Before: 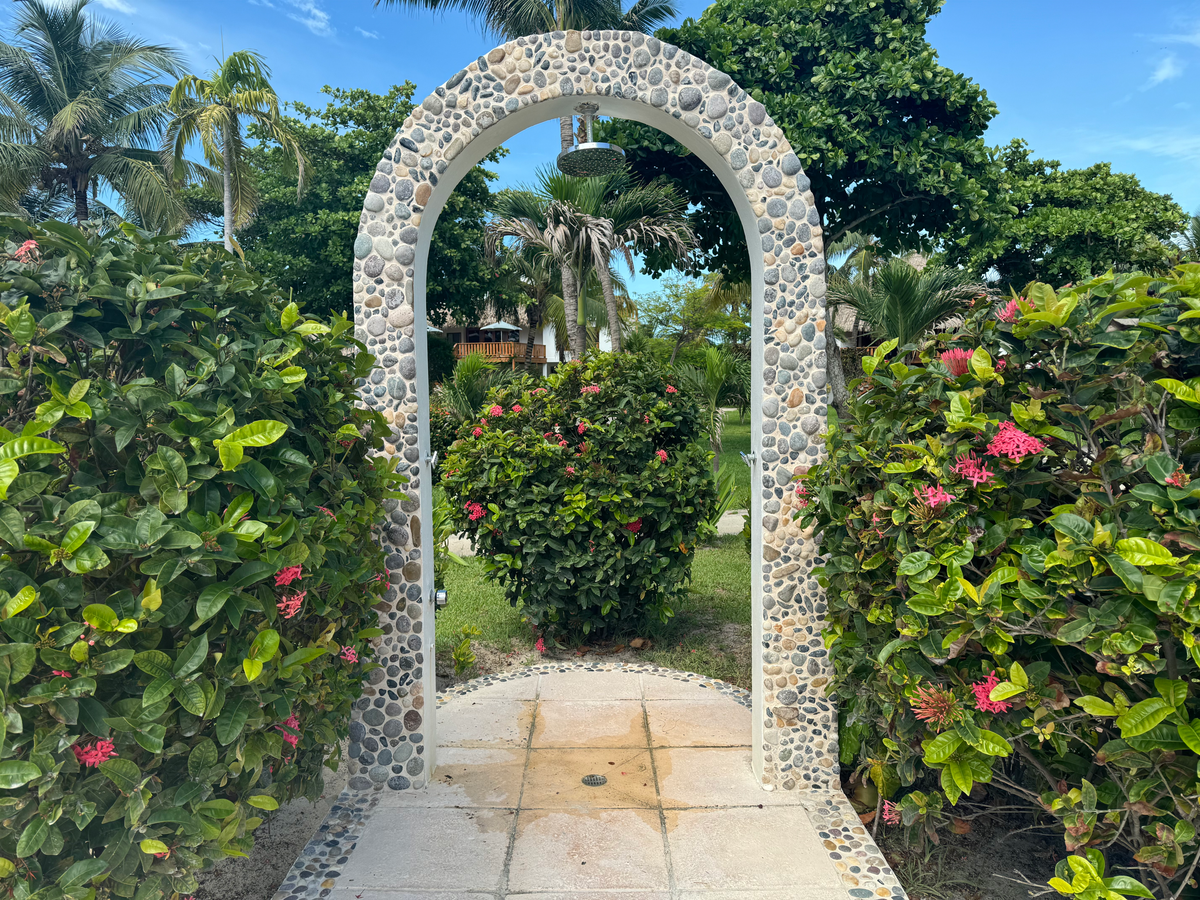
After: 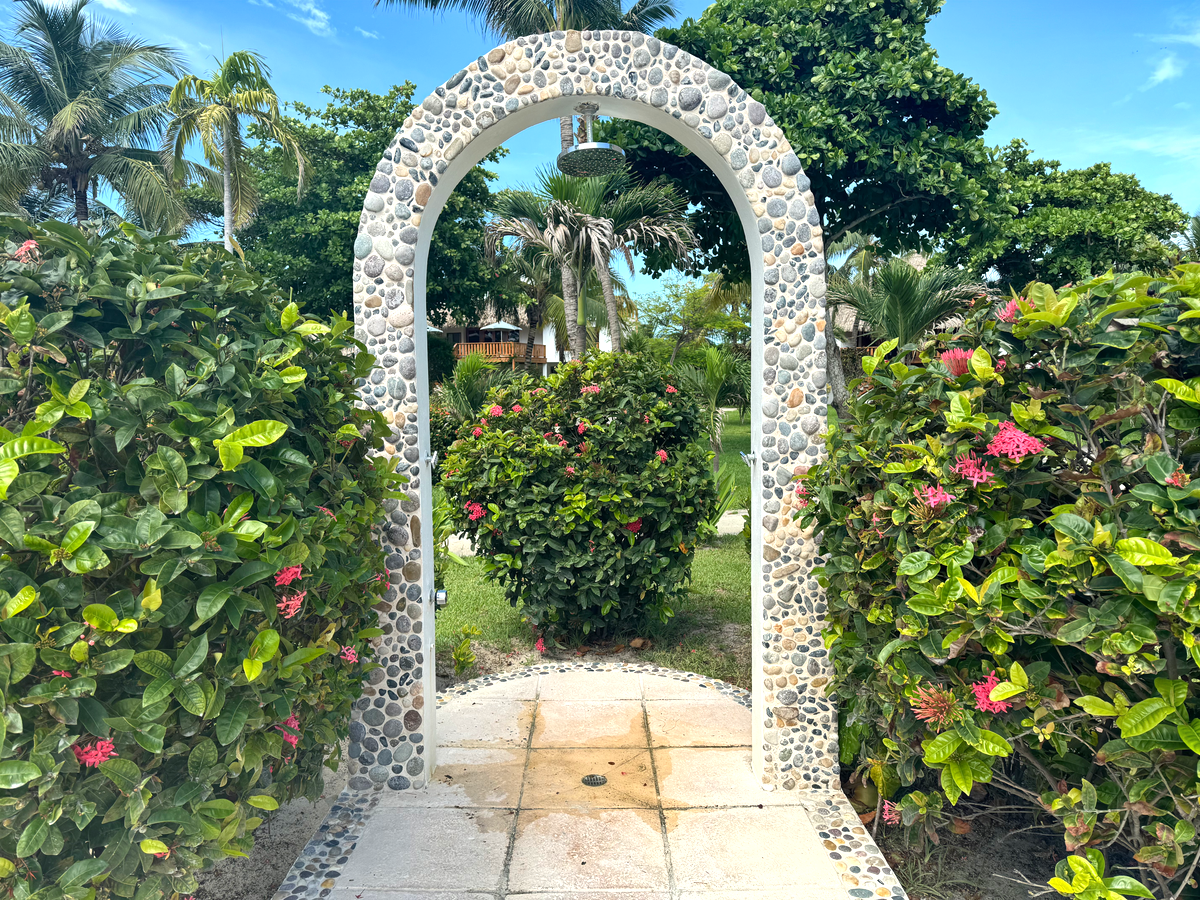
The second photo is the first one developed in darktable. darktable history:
exposure: exposure 0.485 EV, compensate highlight preservation false
shadows and highlights: radius 133.83, soften with gaussian
